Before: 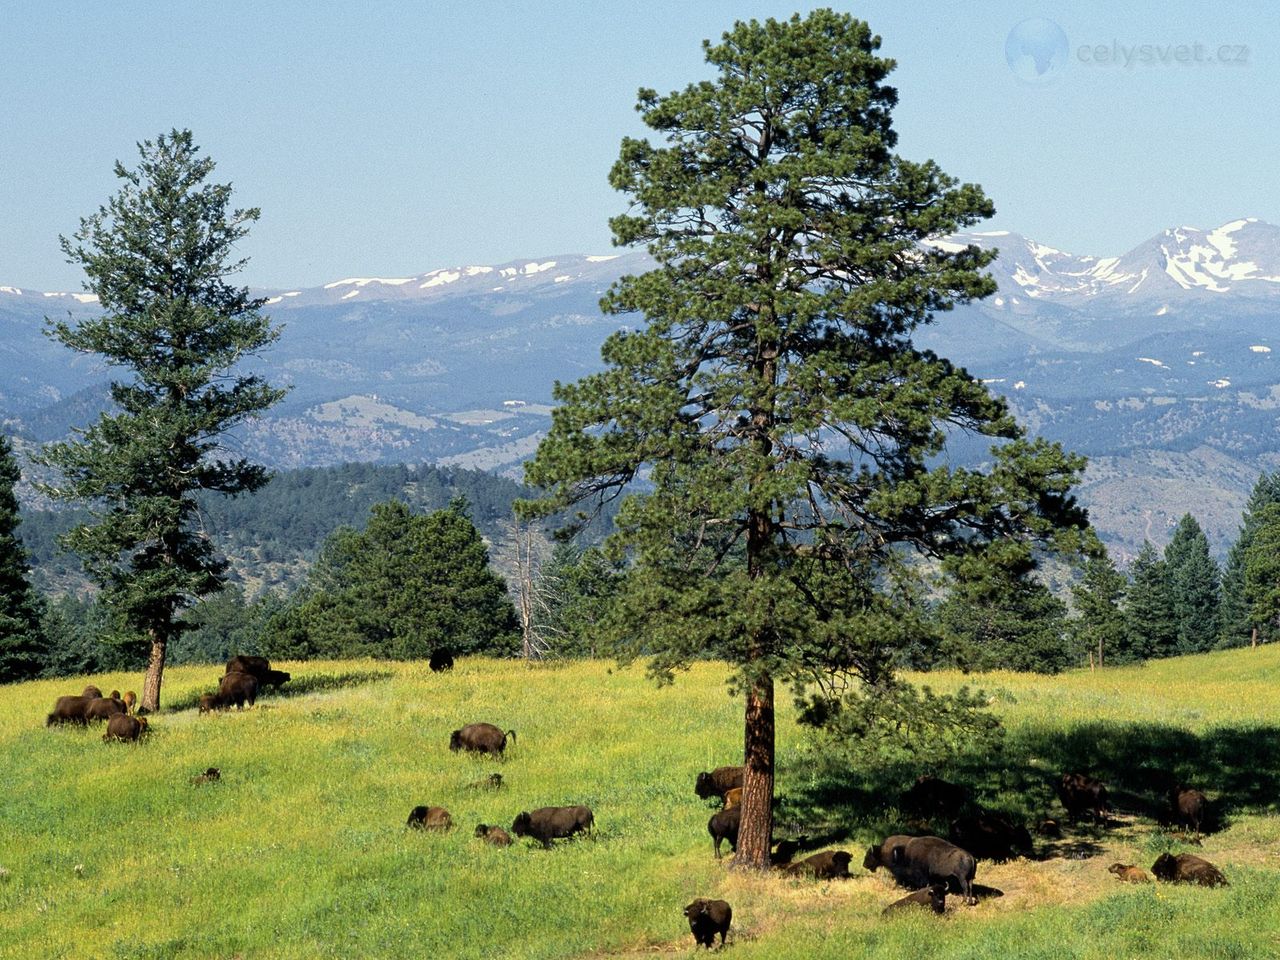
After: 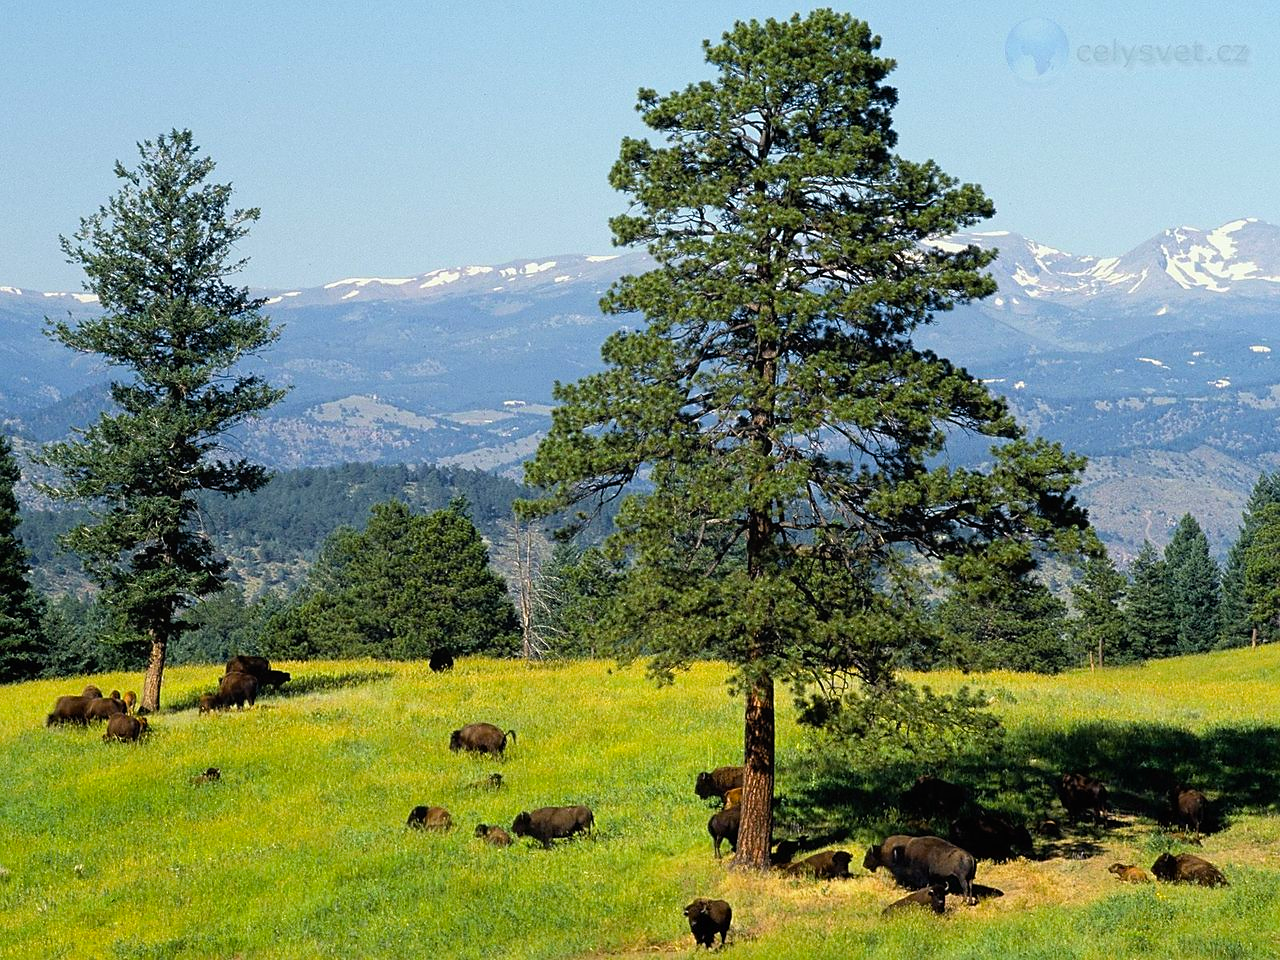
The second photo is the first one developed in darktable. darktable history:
sharpen: radius 1.603, amount 0.364, threshold 1.392
color balance rgb: perceptual saturation grading › global saturation 19.438%, global vibrance 10.865%
local contrast: mode bilateral grid, contrast 100, coarseness 99, detail 92%, midtone range 0.2
